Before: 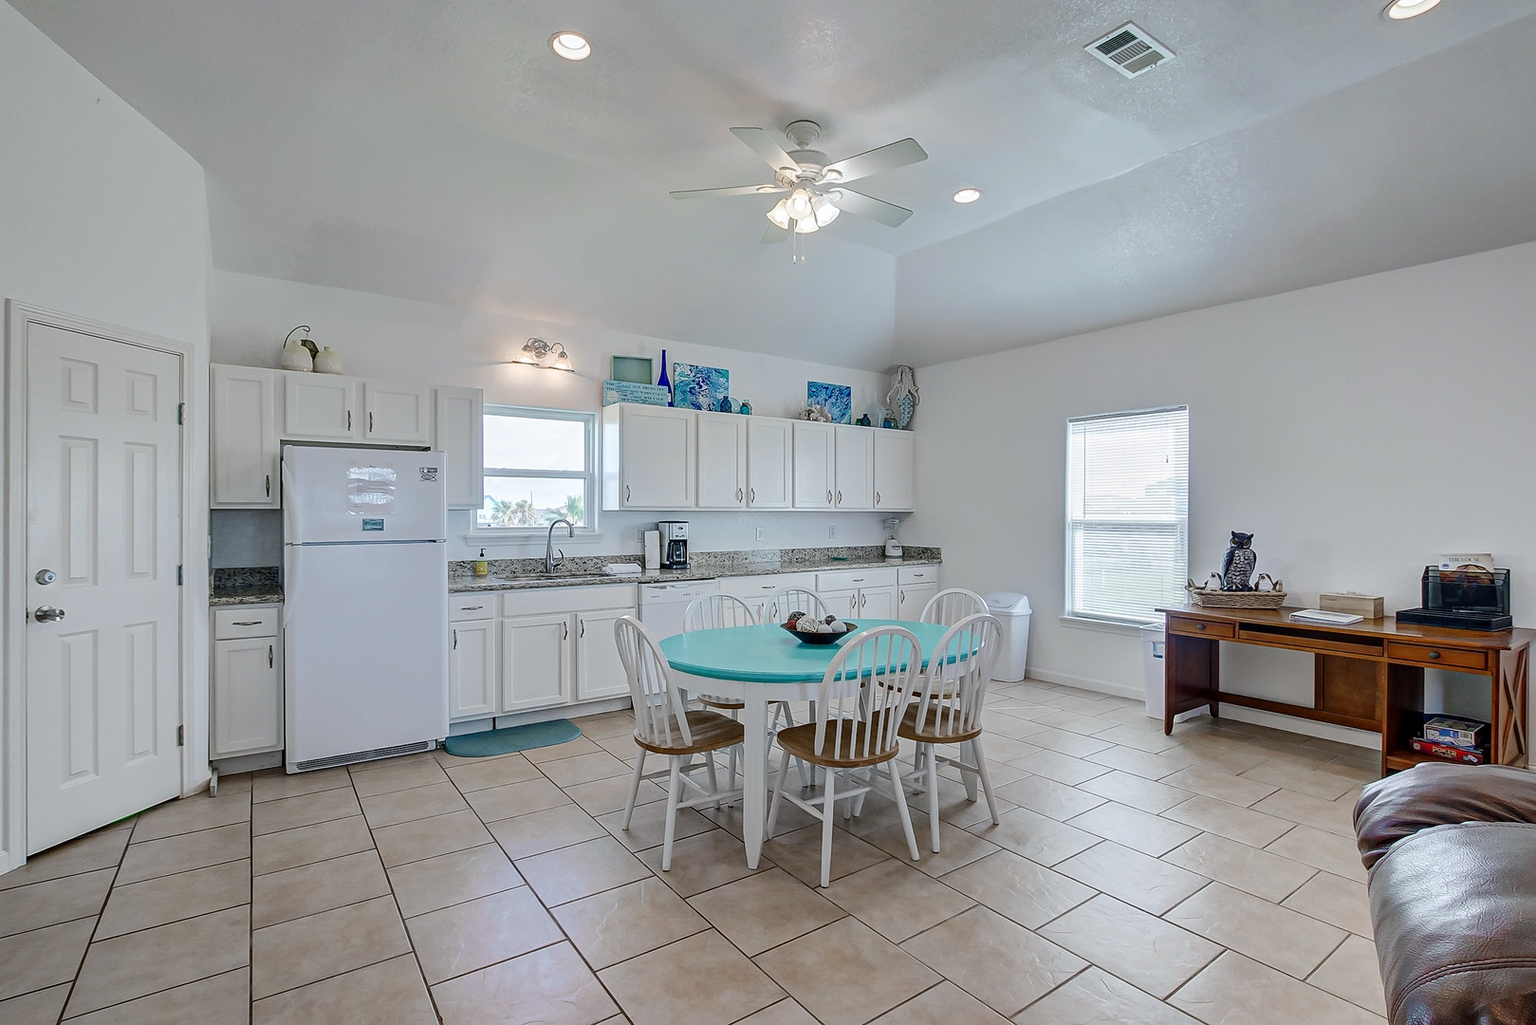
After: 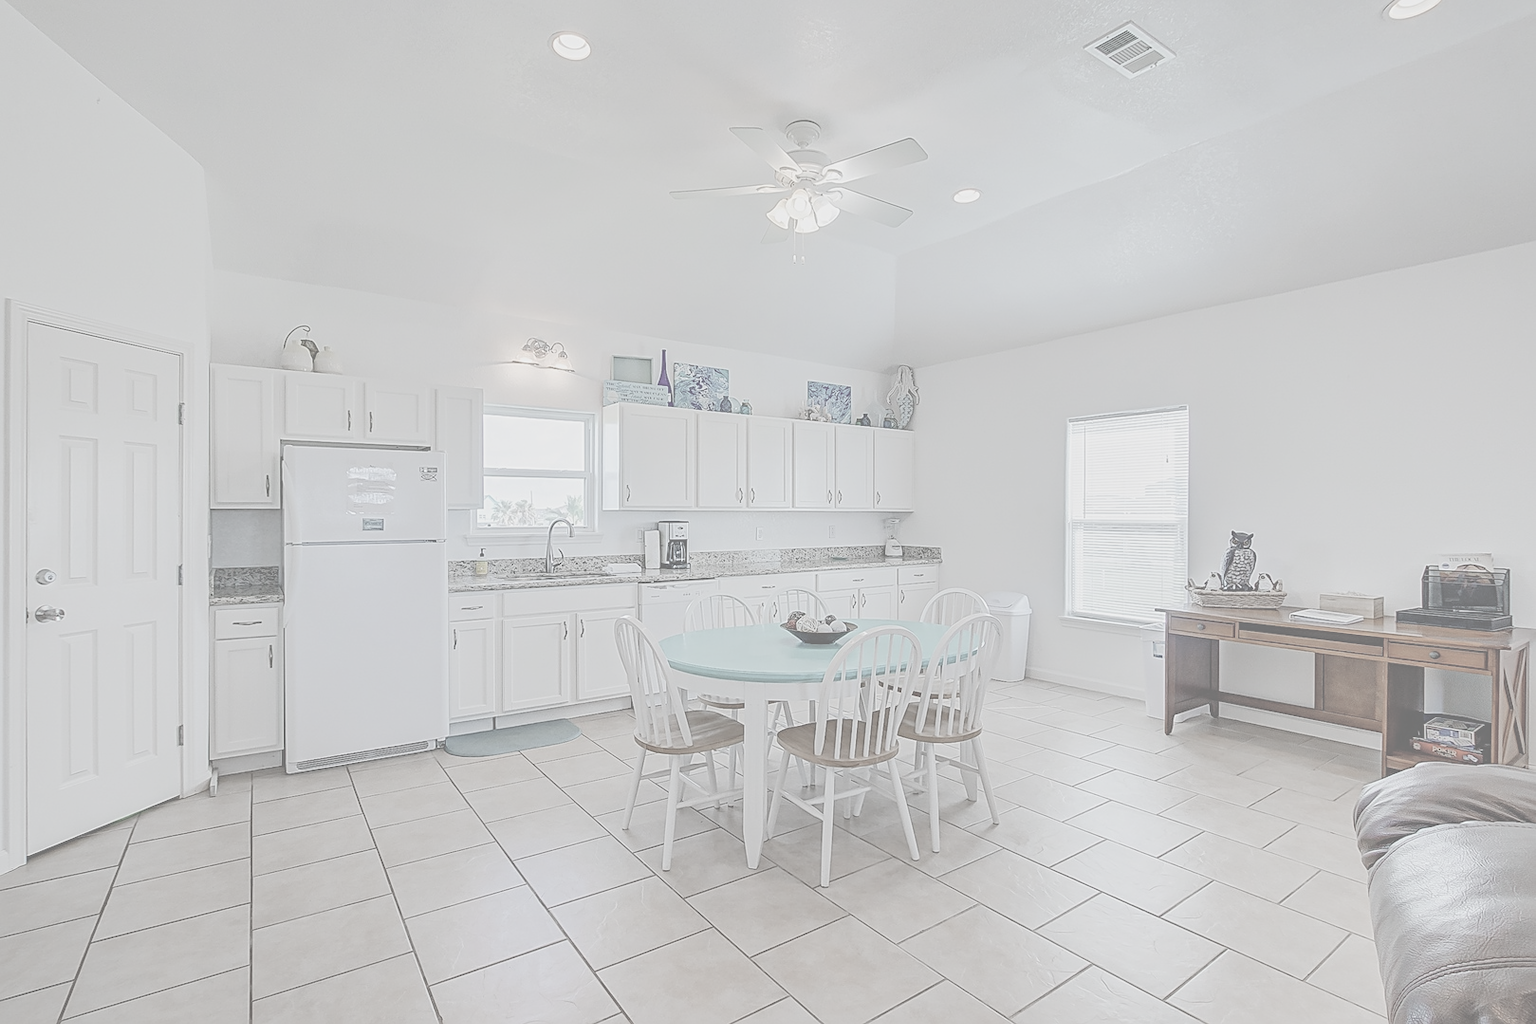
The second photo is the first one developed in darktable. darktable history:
sharpen: on, module defaults
contrast brightness saturation: contrast -0.331, brightness 0.746, saturation -0.783
